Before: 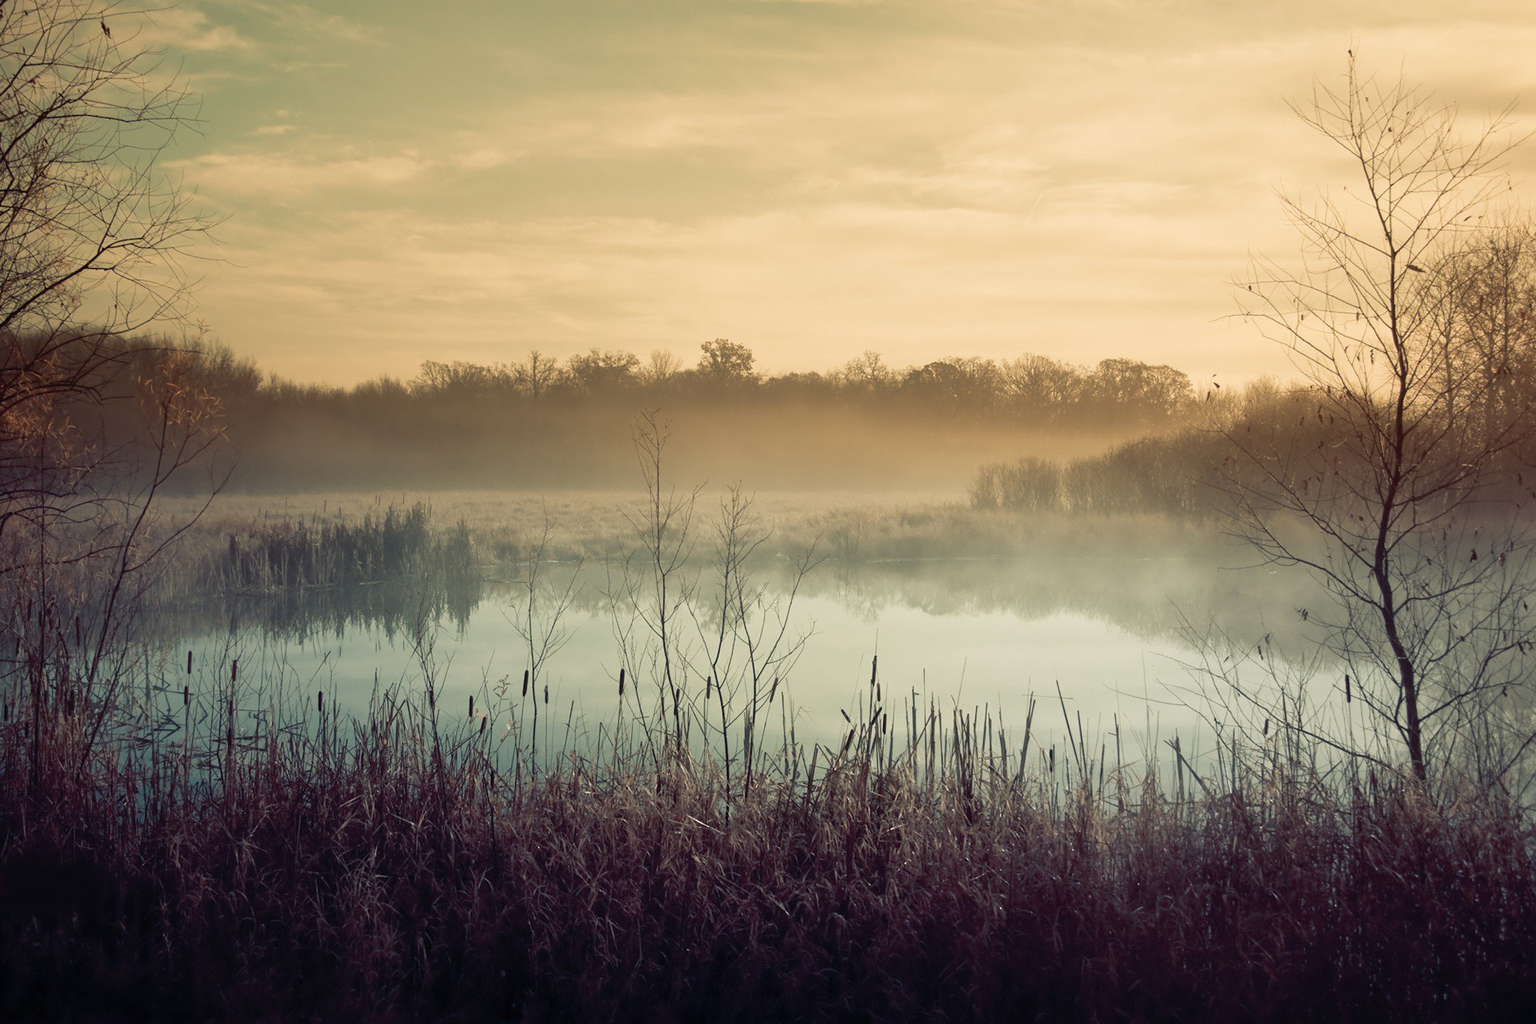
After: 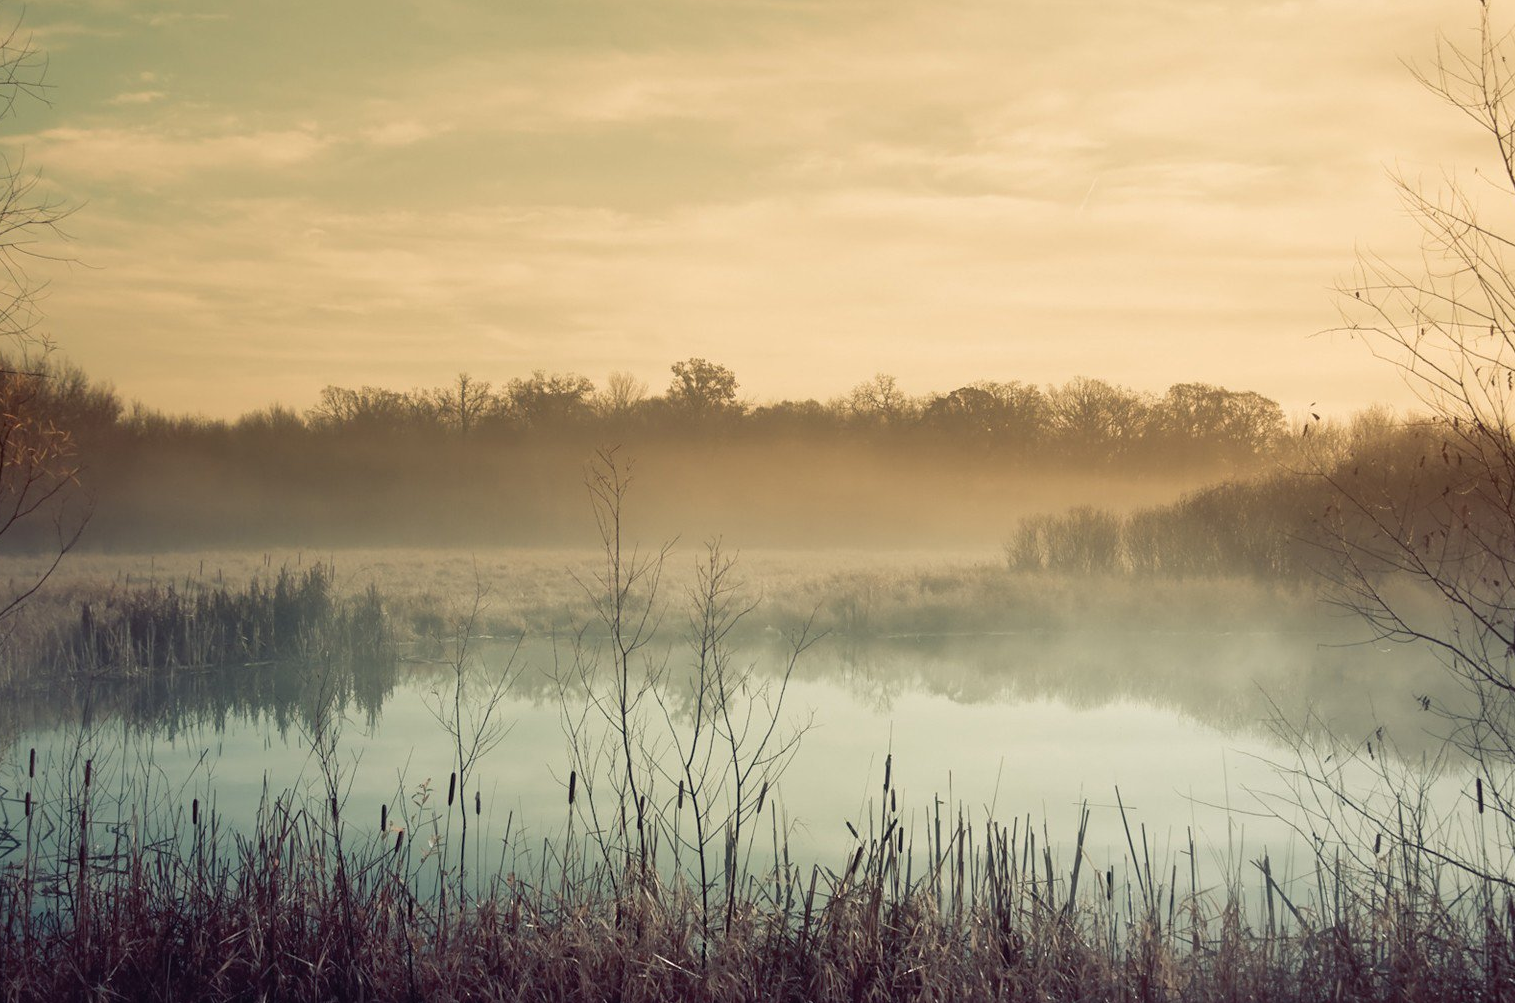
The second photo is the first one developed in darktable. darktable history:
crop and rotate: left 10.687%, top 5.088%, right 10.396%, bottom 16.534%
